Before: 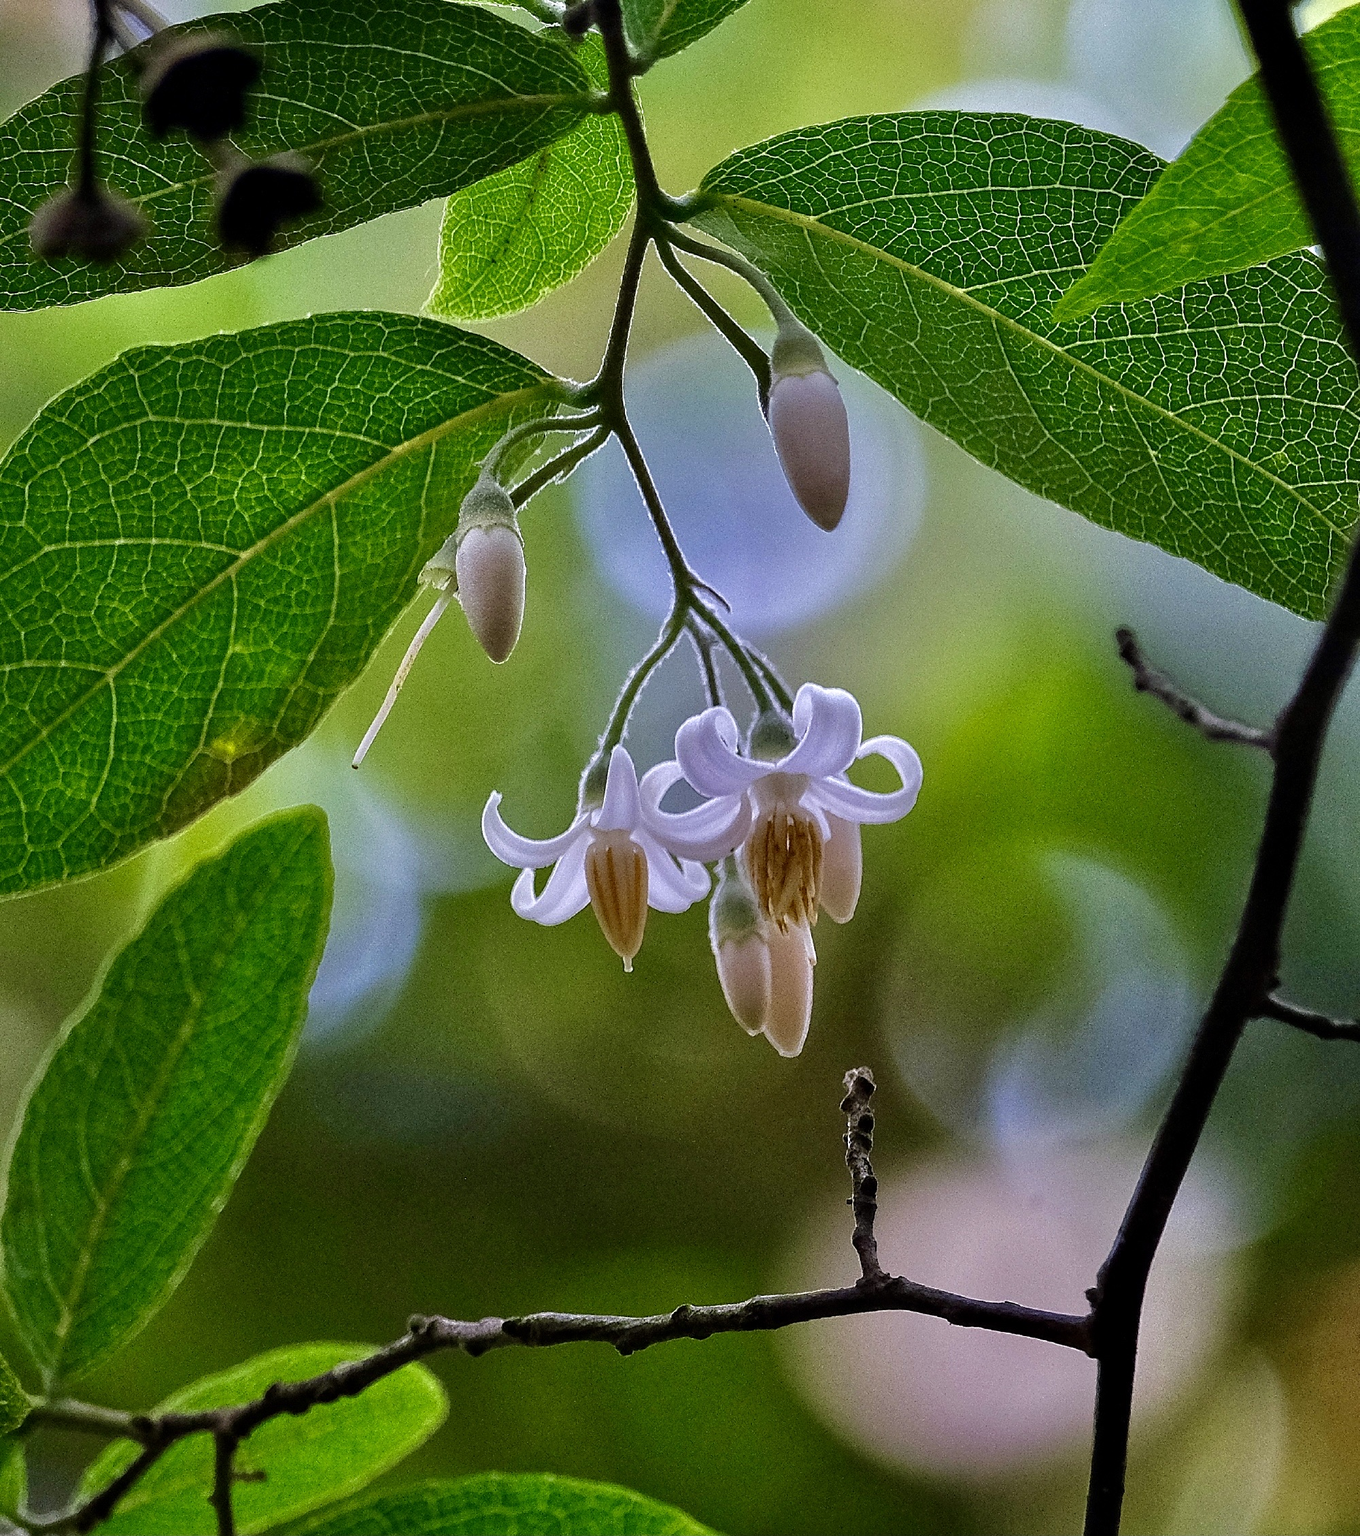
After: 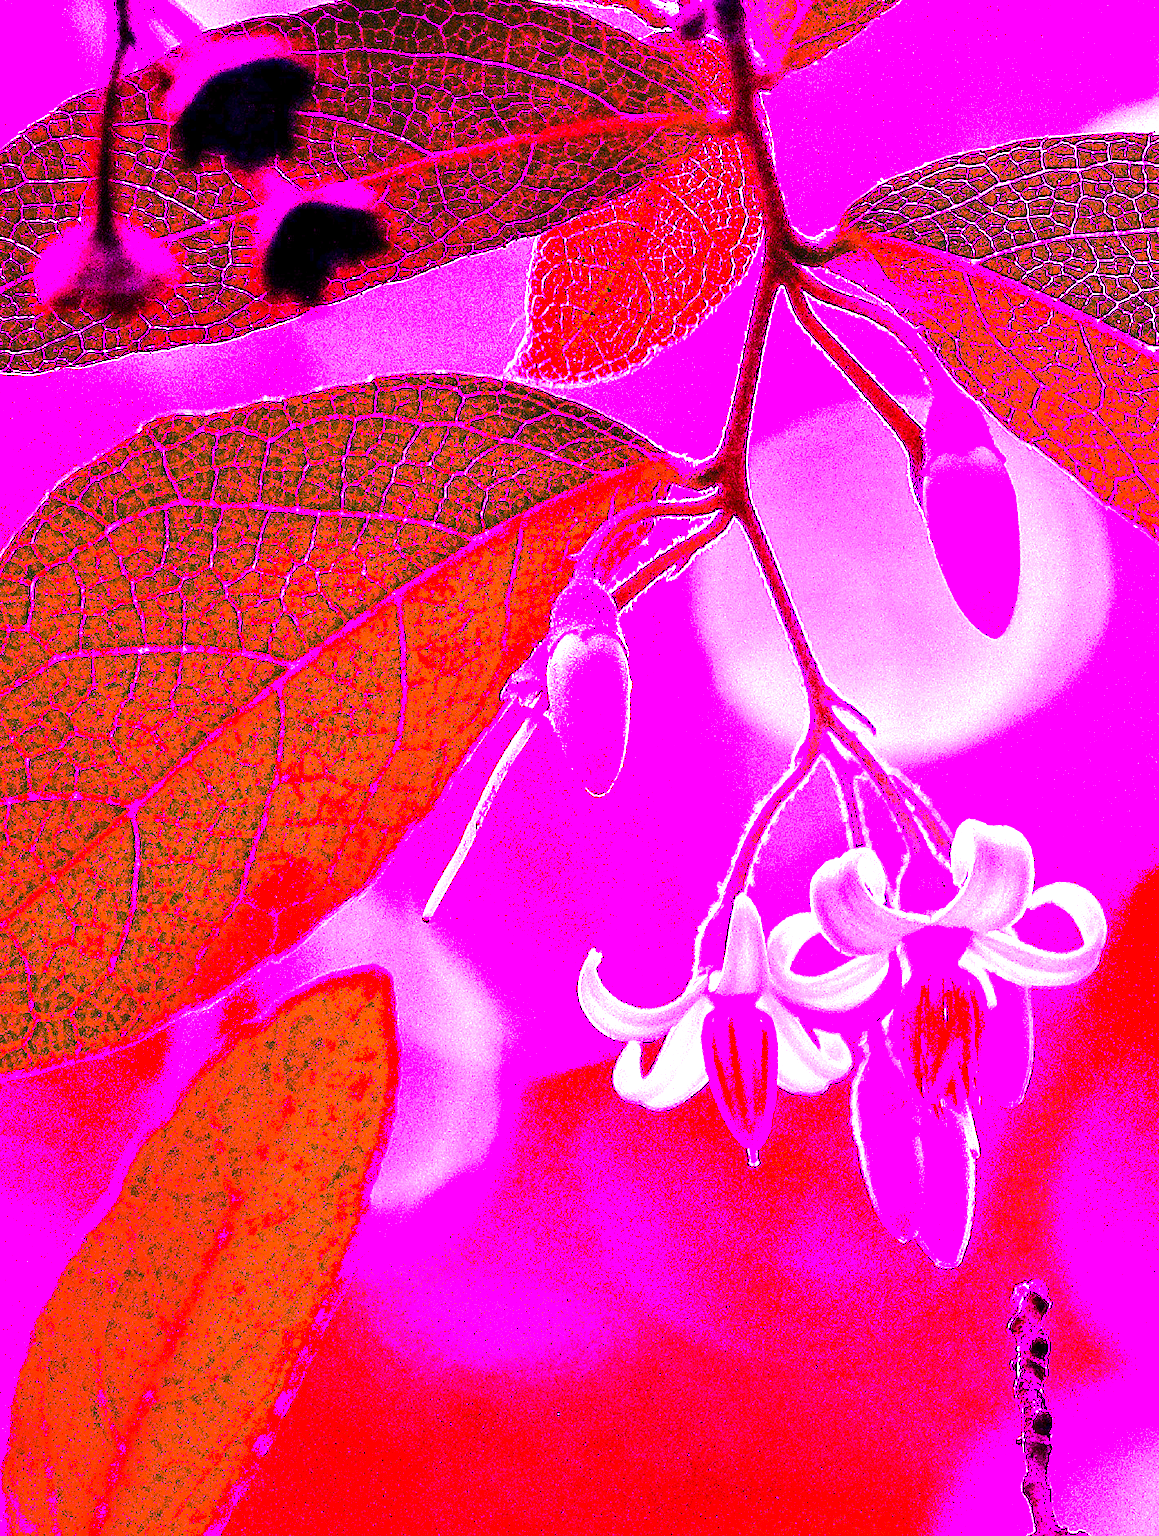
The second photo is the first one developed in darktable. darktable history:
white balance: red 8, blue 8
shadows and highlights: shadows -30, highlights 30
crop: right 28.885%, bottom 16.626%
tone equalizer: on, module defaults
